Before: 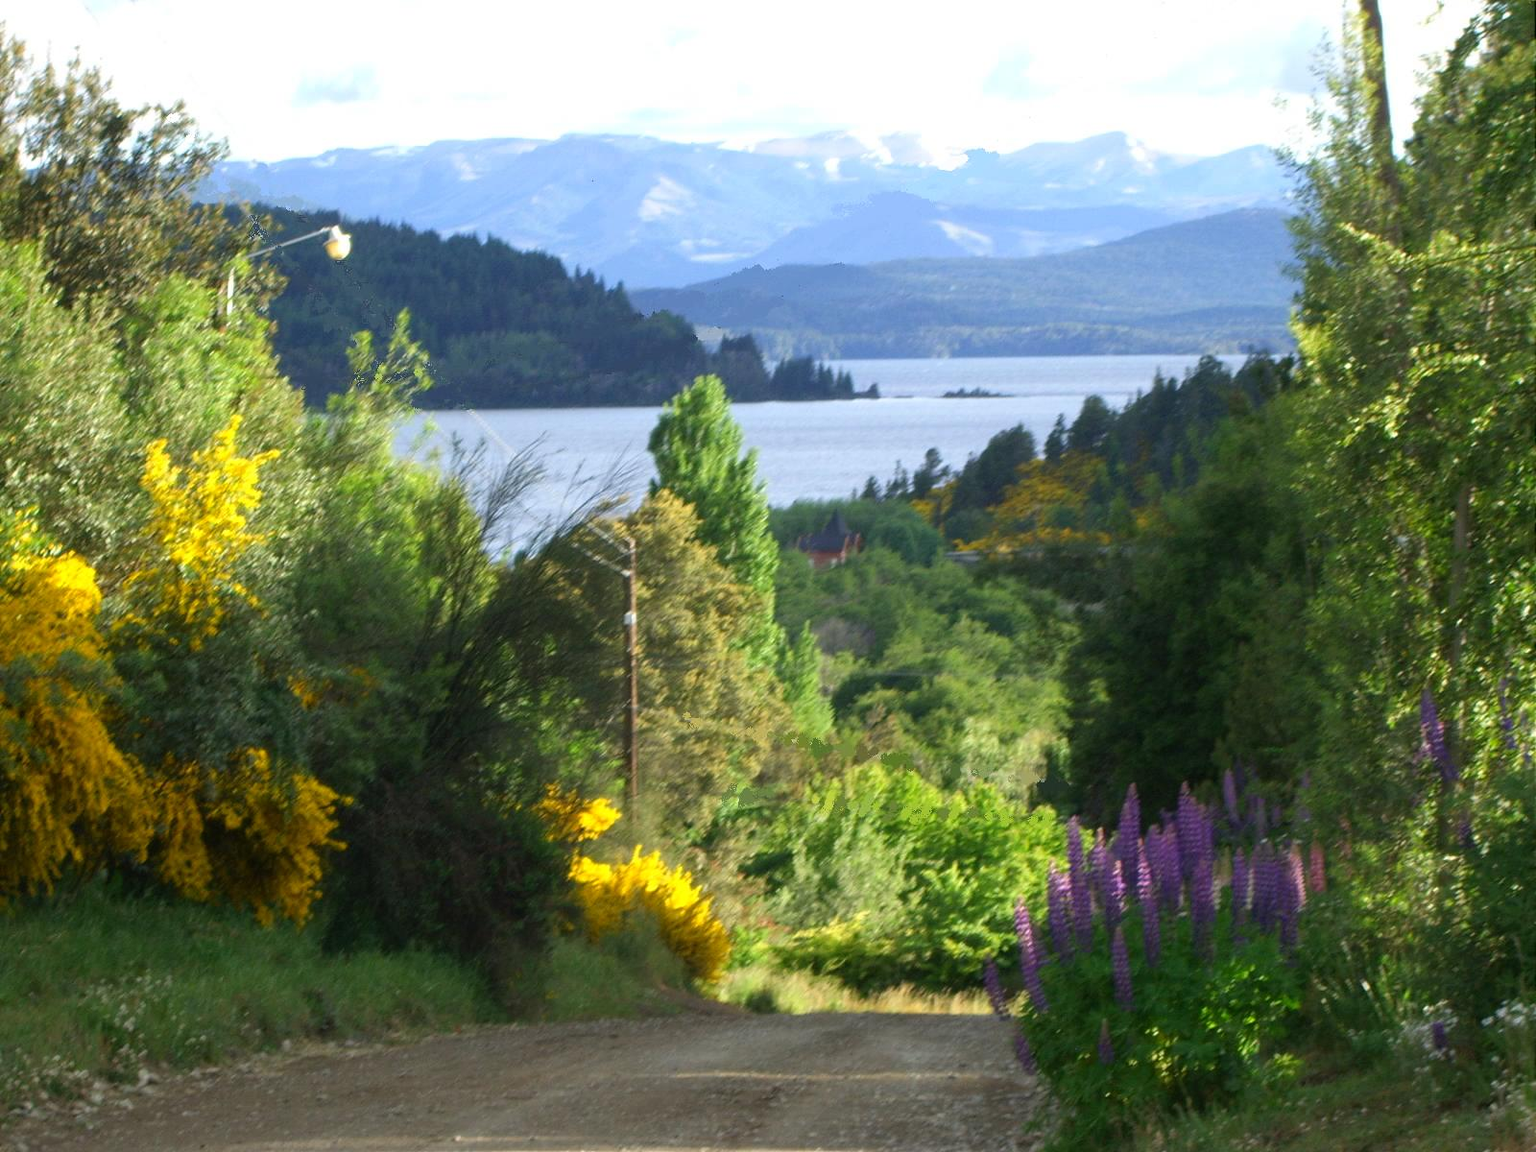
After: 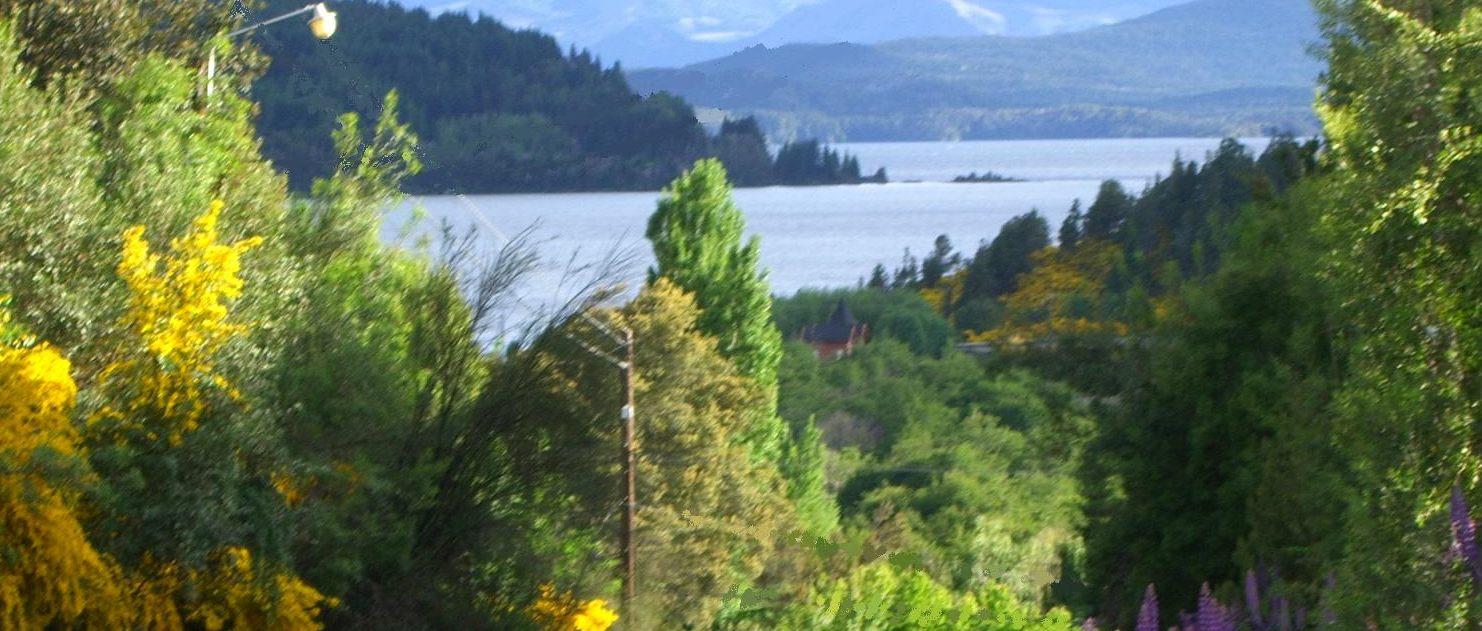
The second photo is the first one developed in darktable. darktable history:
crop: left 1.854%, top 19.337%, right 5.505%, bottom 28.008%
